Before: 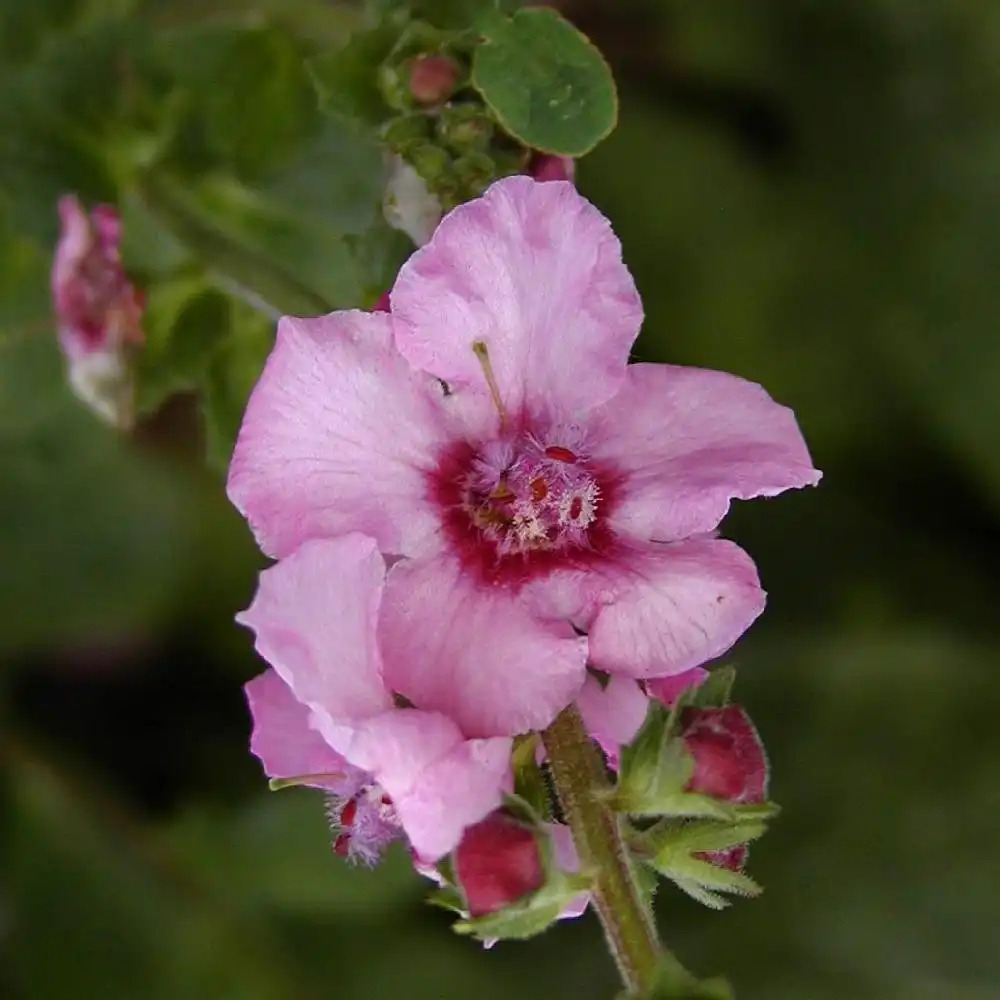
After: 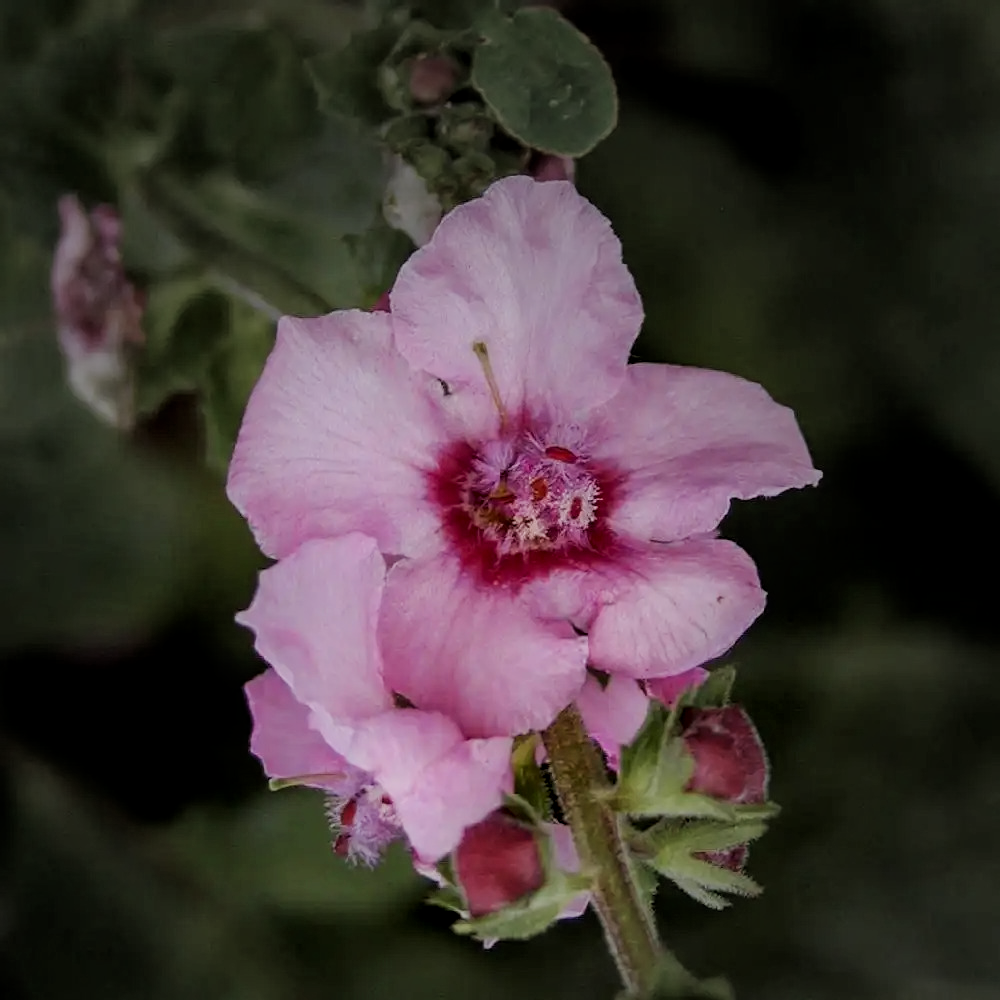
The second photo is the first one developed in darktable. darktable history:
filmic rgb: black relative exposure -7.25 EV, white relative exposure 5.05 EV, hardness 3.19
local contrast: on, module defaults
vignetting: fall-off start 34.52%, fall-off radius 64.93%, center (-0.029, 0.24), width/height ratio 0.959, unbound false
